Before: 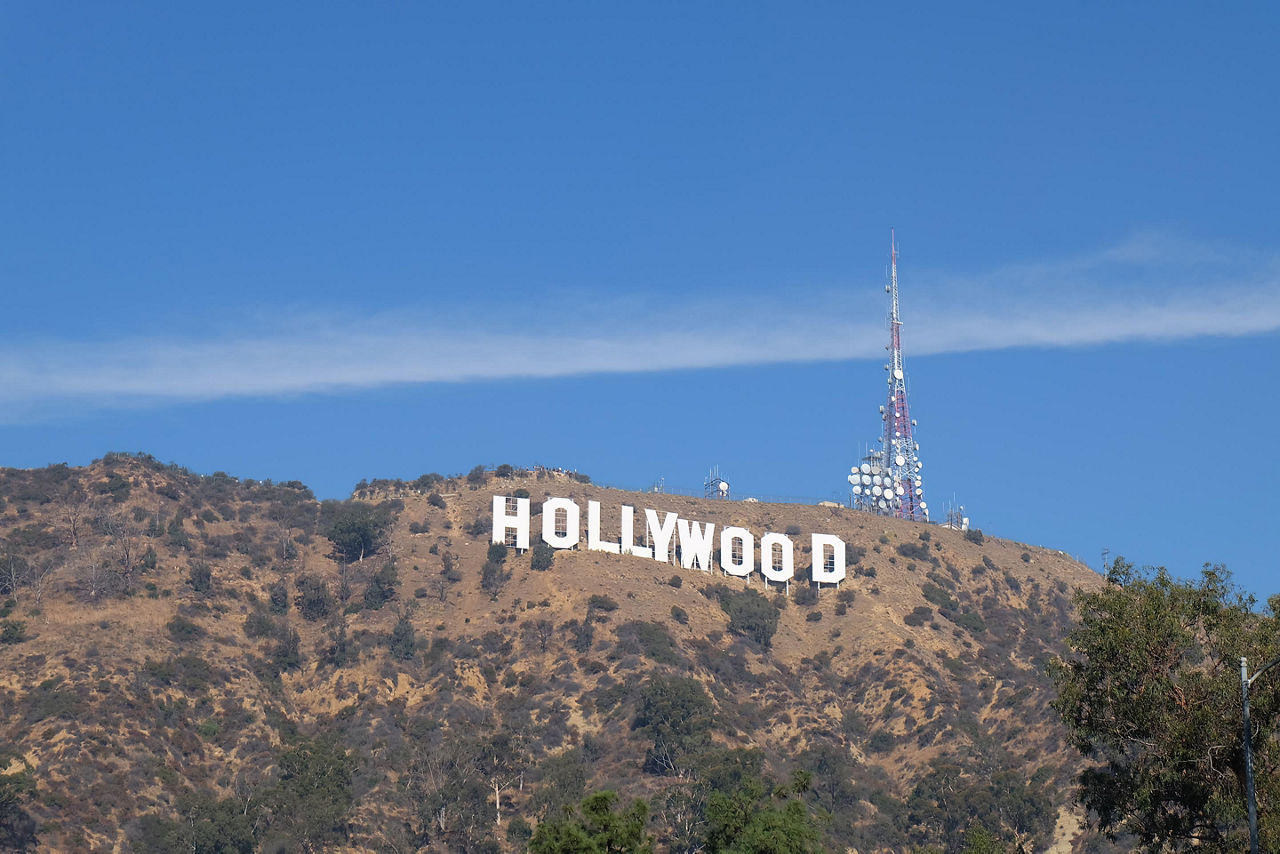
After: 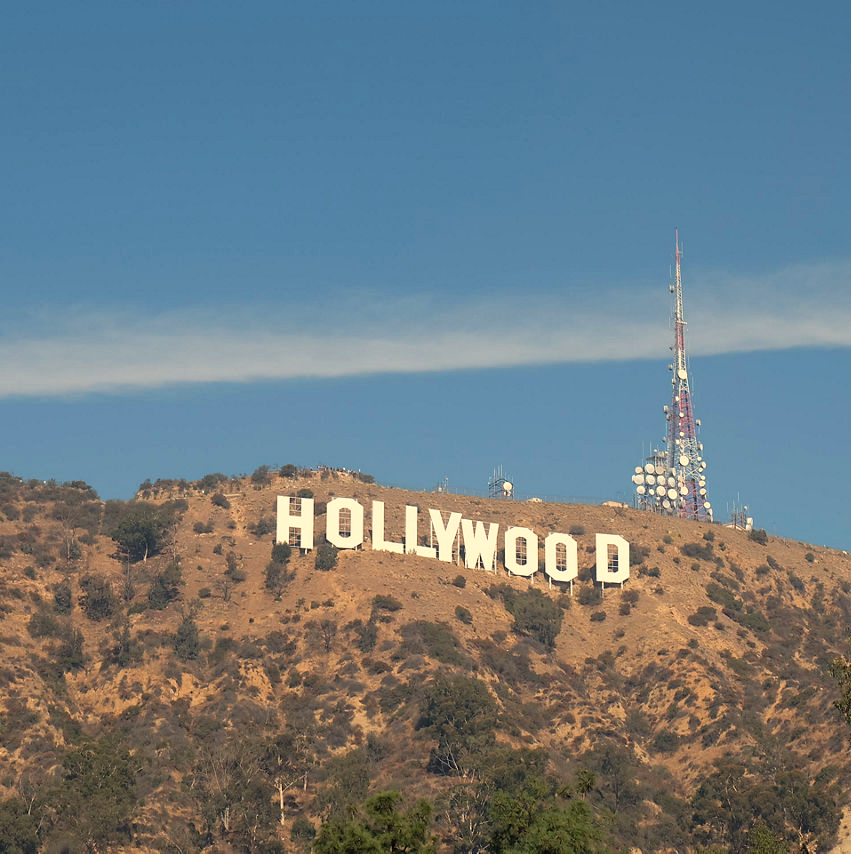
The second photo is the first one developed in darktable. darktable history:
white balance: red 1.123, blue 0.83
crop: left 16.899%, right 16.556%
